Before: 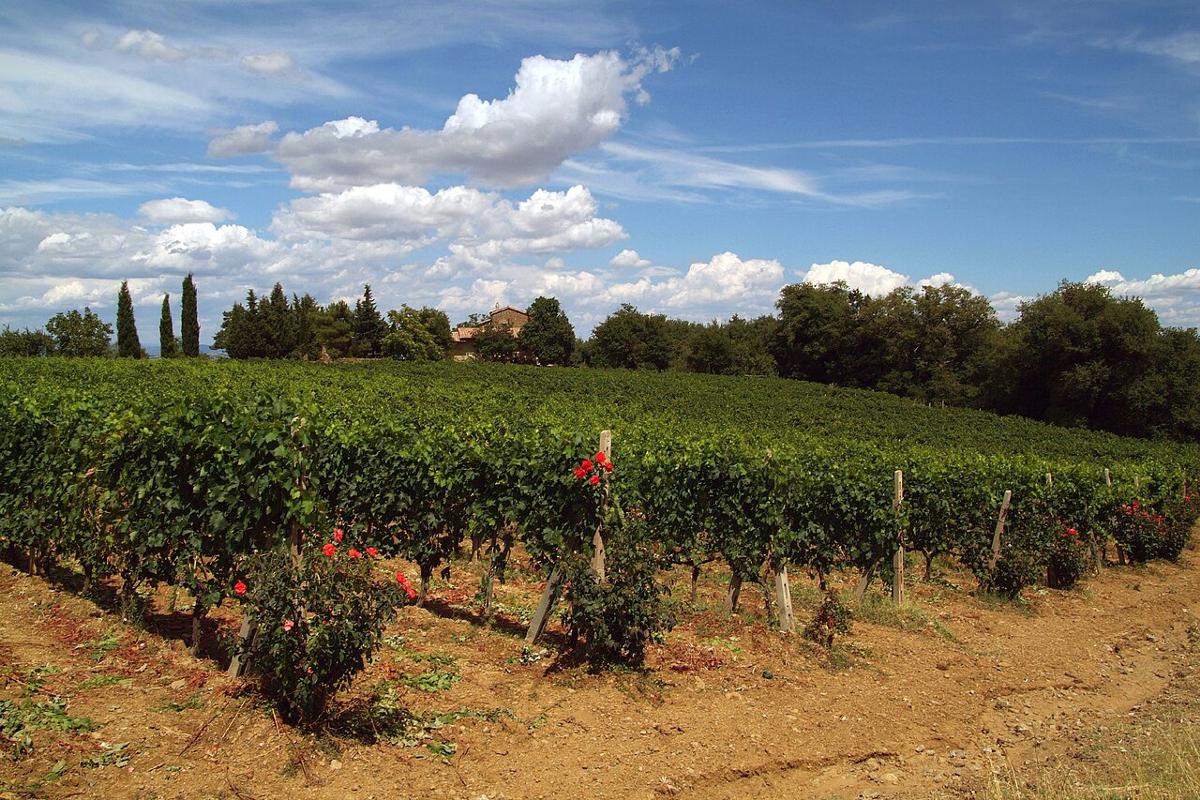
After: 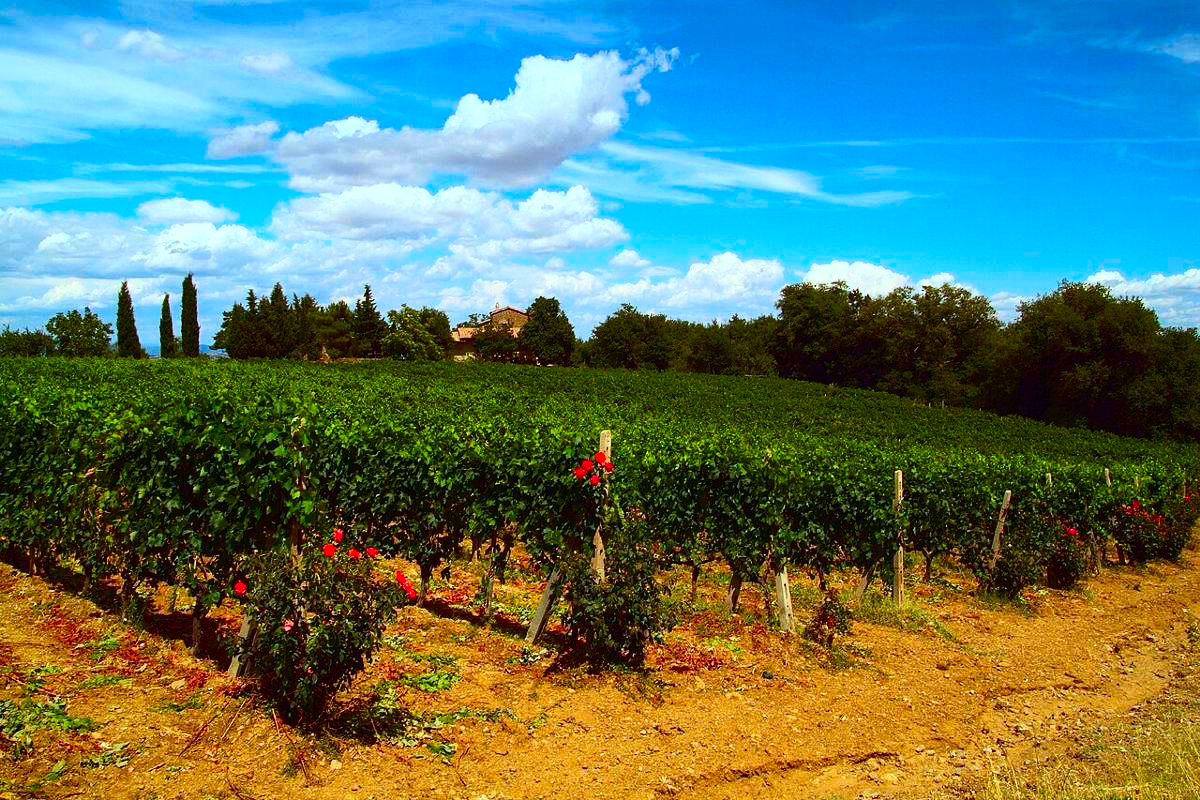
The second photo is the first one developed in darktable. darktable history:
contrast brightness saturation: contrast 0.26, brightness 0.02, saturation 0.87
color correction: highlights a* -10.04, highlights b* -10.37
